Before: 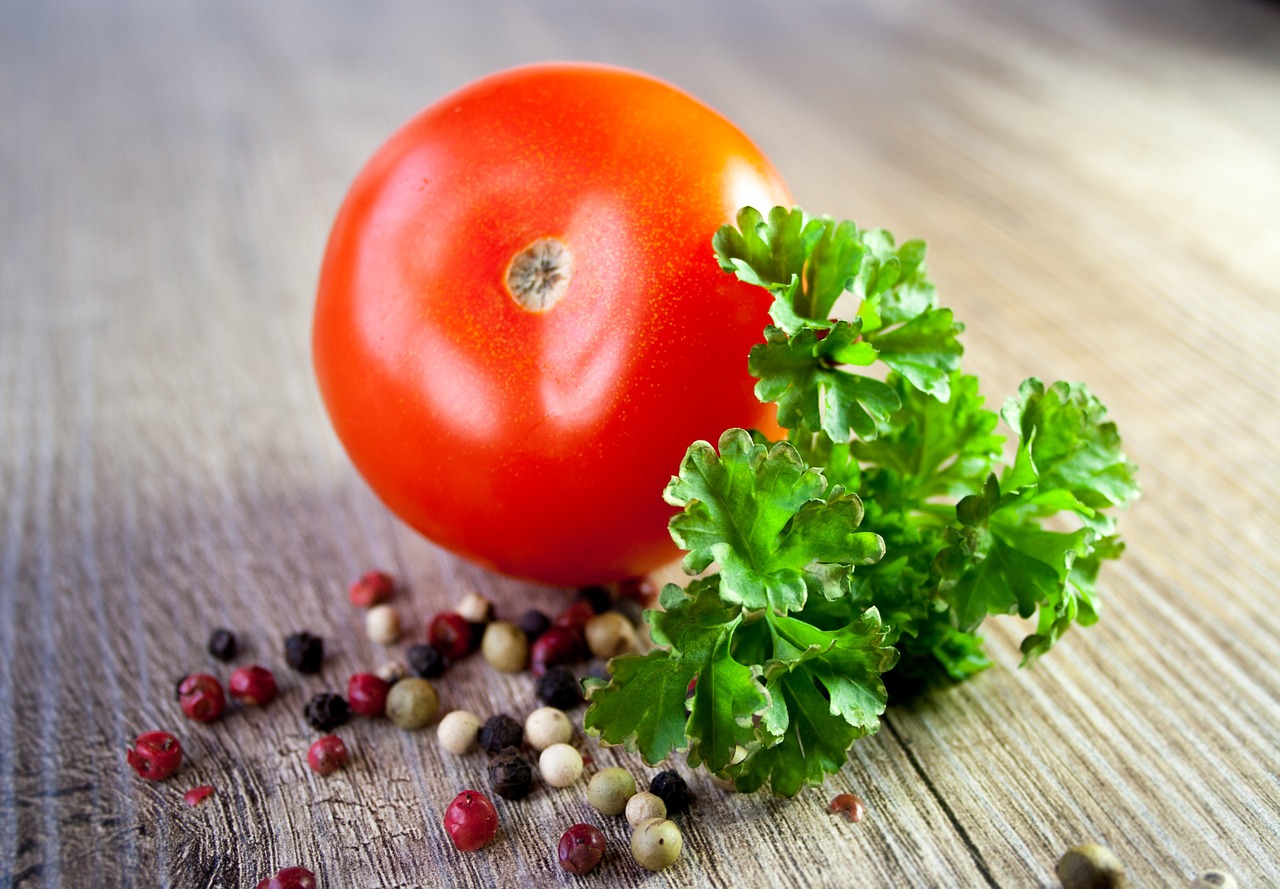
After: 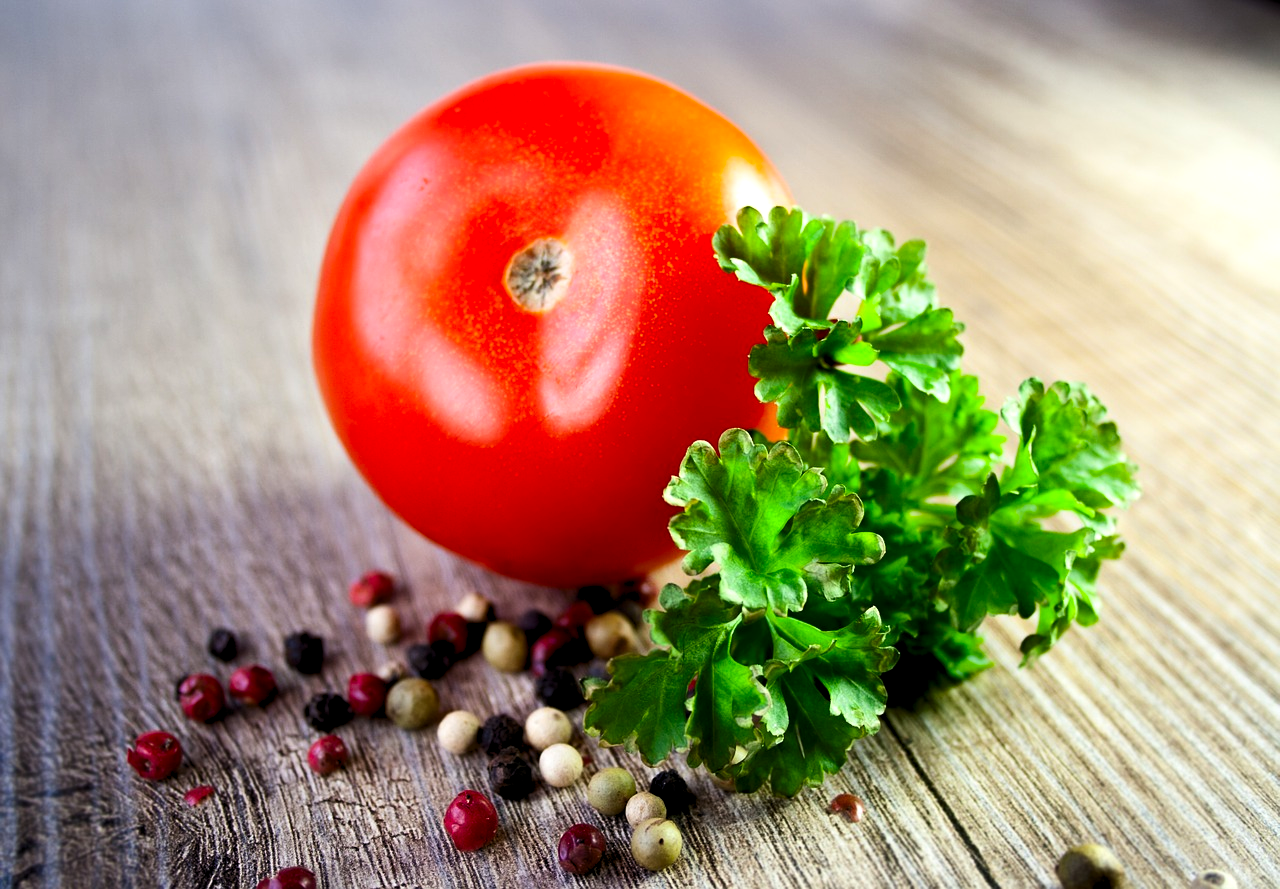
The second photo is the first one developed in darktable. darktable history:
contrast brightness saturation: contrast 0.133, brightness -0.057, saturation 0.153
levels: levels [0.031, 0.5, 0.969]
